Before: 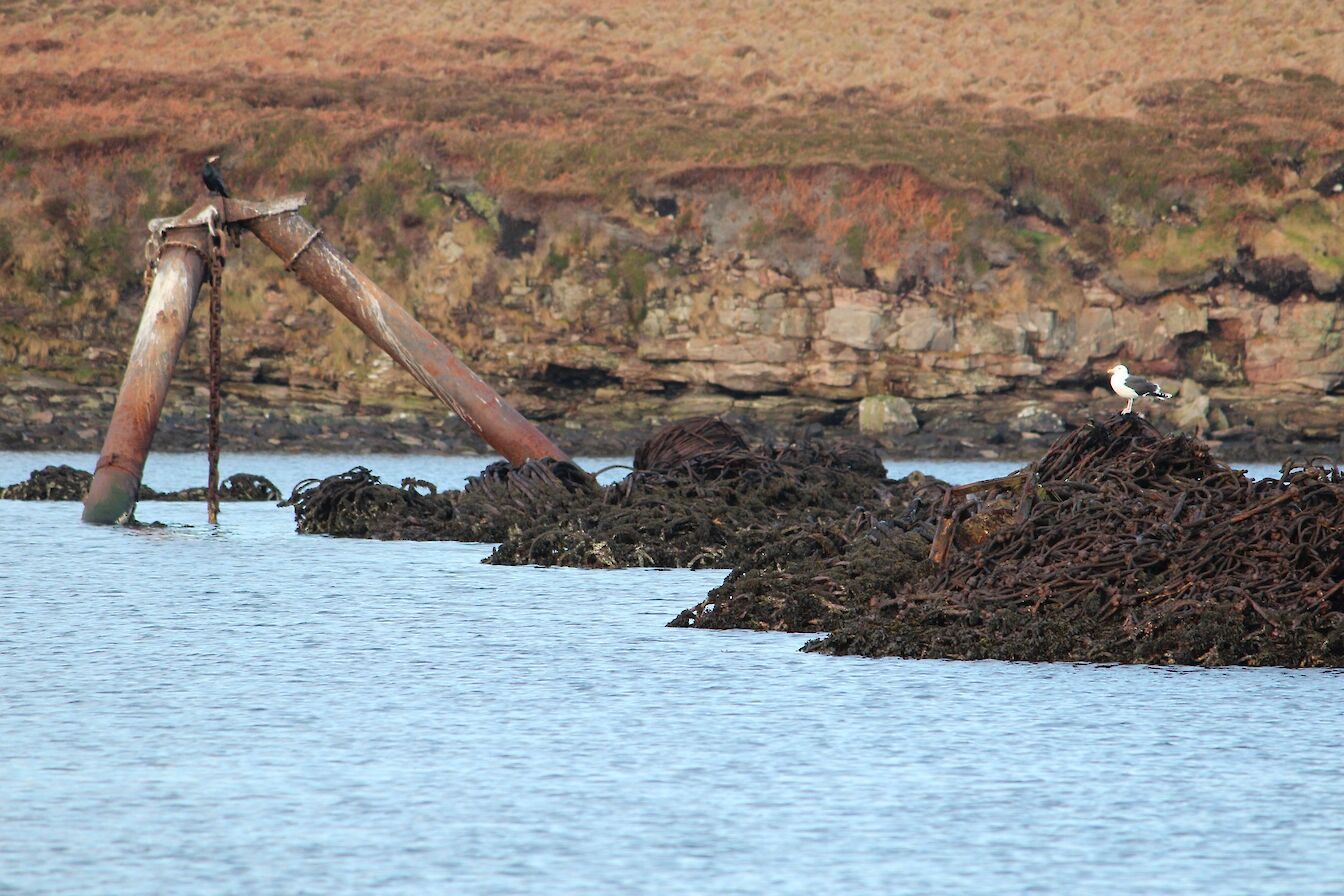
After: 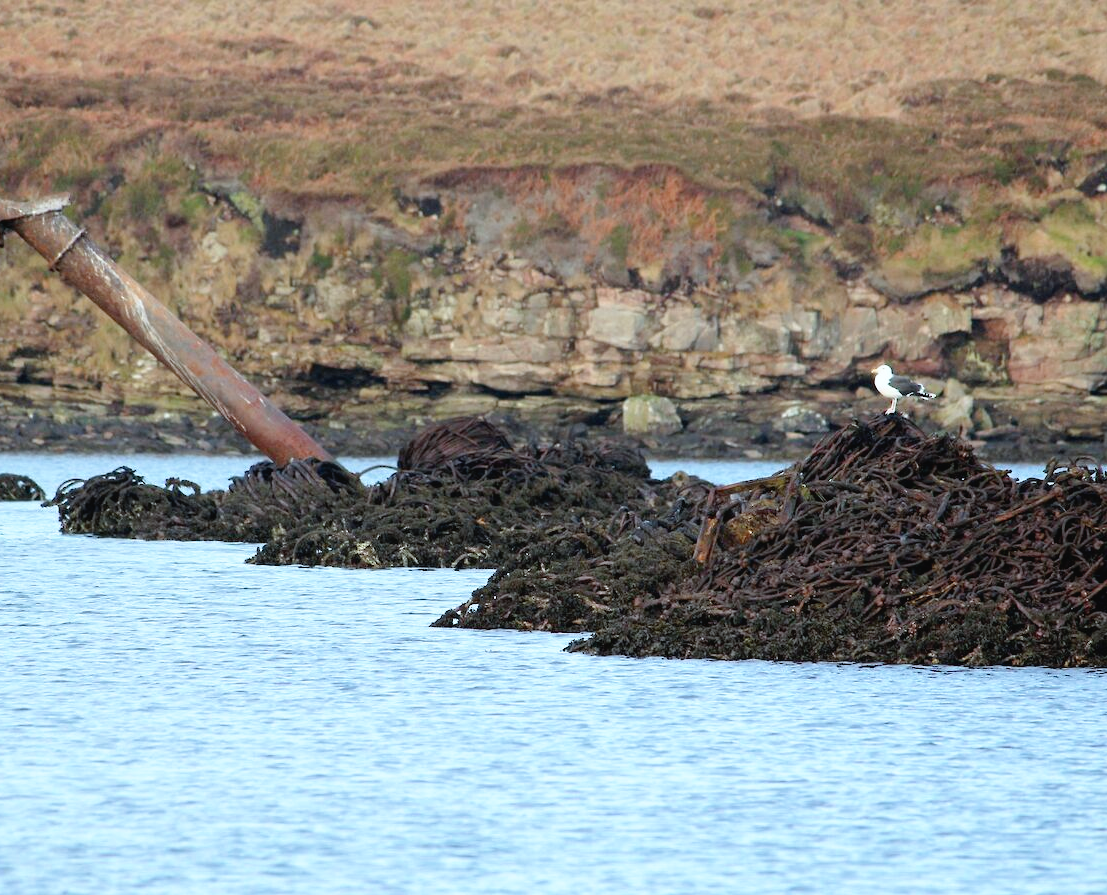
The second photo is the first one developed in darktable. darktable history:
white balance: red 0.925, blue 1.046
tone curve: curves: ch0 [(0, 0) (0.003, 0.022) (0.011, 0.025) (0.025, 0.025) (0.044, 0.029) (0.069, 0.042) (0.1, 0.068) (0.136, 0.118) (0.177, 0.176) (0.224, 0.233) (0.277, 0.299) (0.335, 0.371) (0.399, 0.448) (0.468, 0.526) (0.543, 0.605) (0.623, 0.684) (0.709, 0.775) (0.801, 0.869) (0.898, 0.957) (1, 1)], preserve colors none
crop: left 17.582%, bottom 0.031%
